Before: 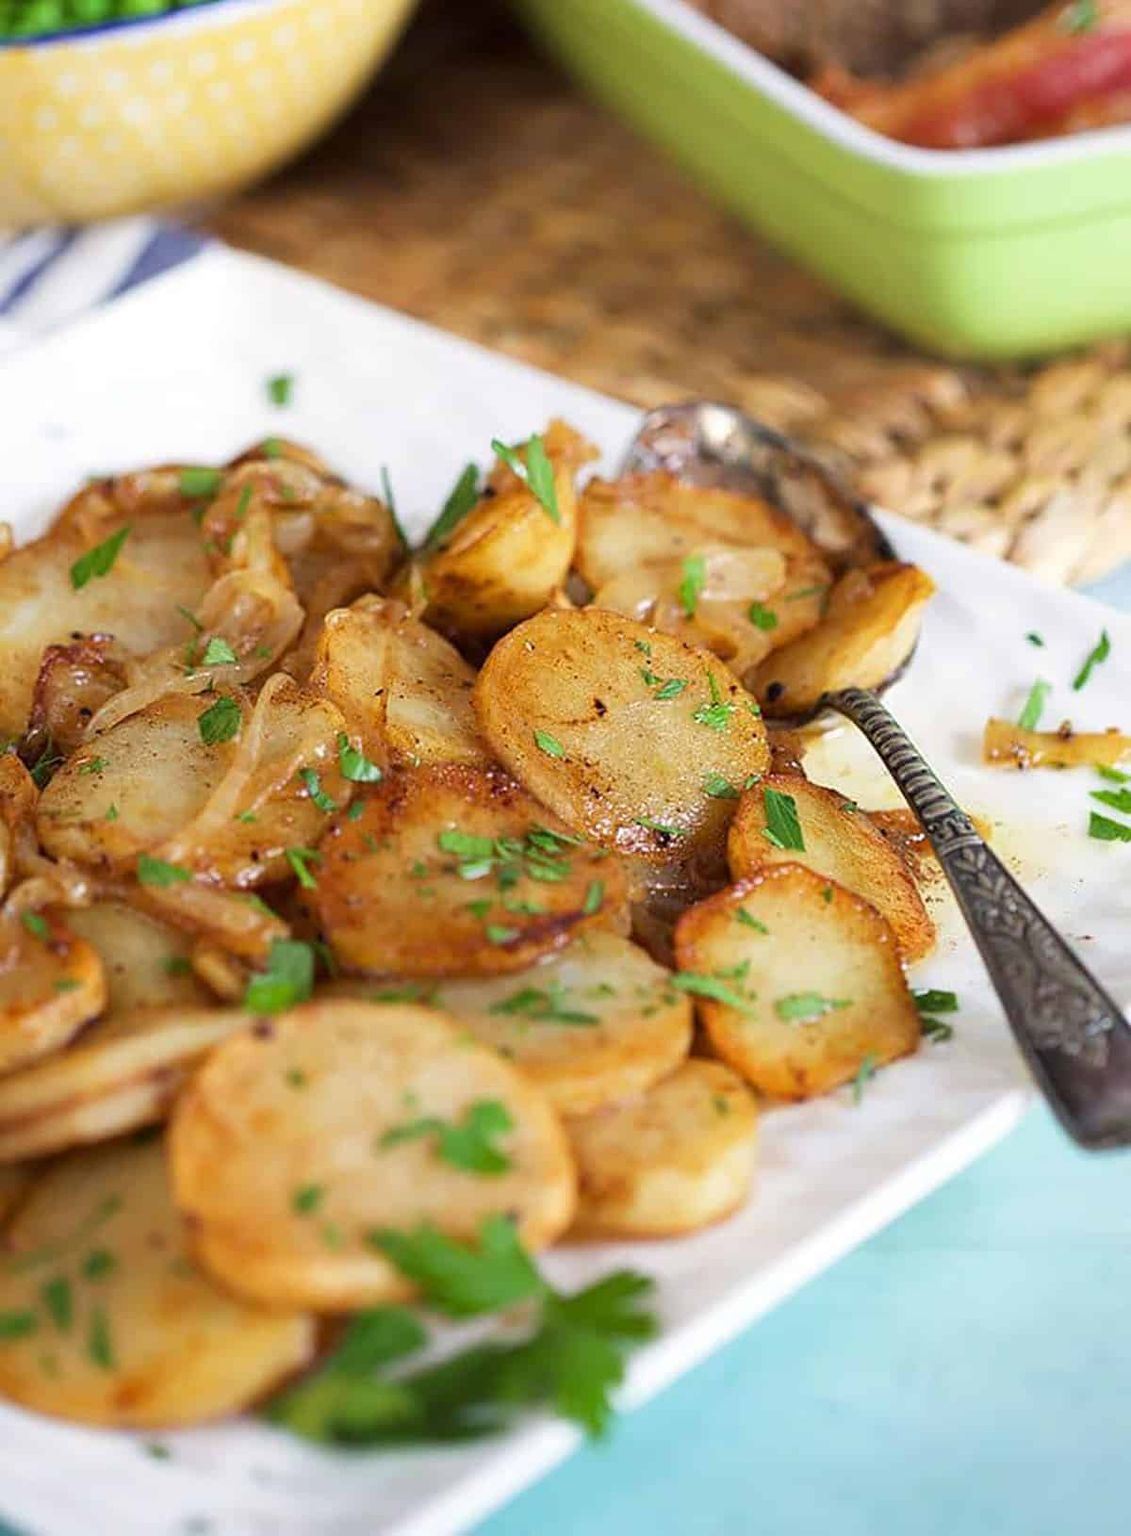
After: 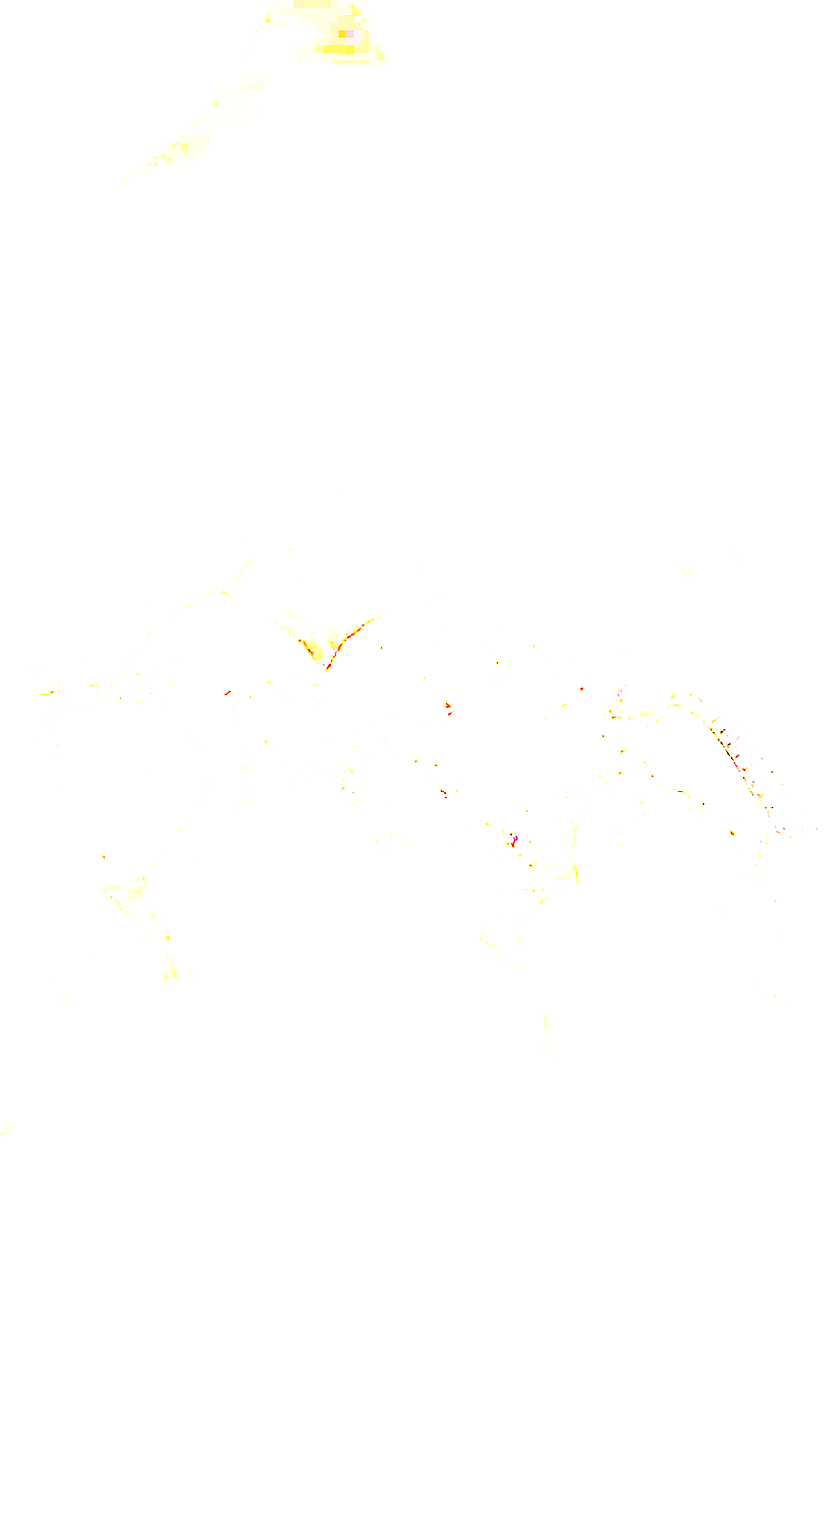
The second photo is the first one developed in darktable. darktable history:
exposure: exposure 8 EV, compensate highlight preservation false
crop: left 13.443%, right 13.31%
base curve: curves: ch0 [(0, 0.003) (0.001, 0.002) (0.006, 0.004) (0.02, 0.022) (0.048, 0.086) (0.094, 0.234) (0.162, 0.431) (0.258, 0.629) (0.385, 0.8) (0.548, 0.918) (0.751, 0.988) (1, 1)], preserve colors none
sharpen: on, module defaults
